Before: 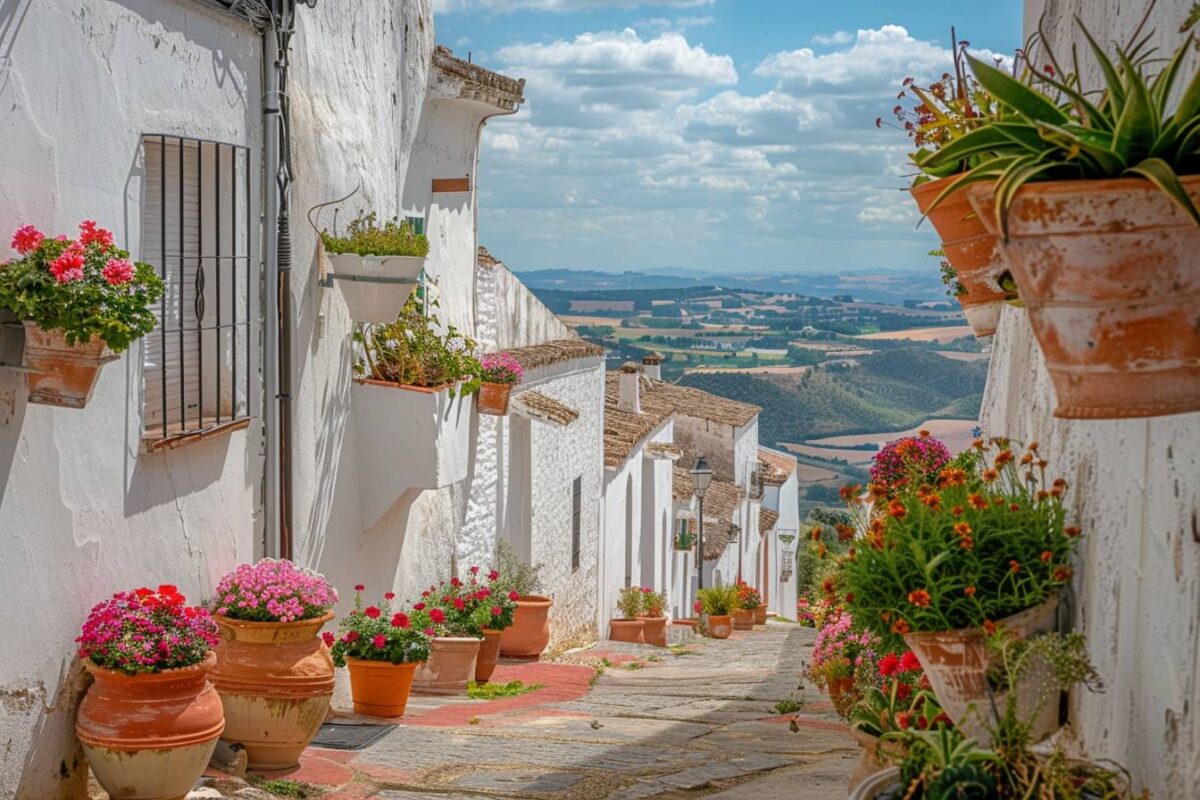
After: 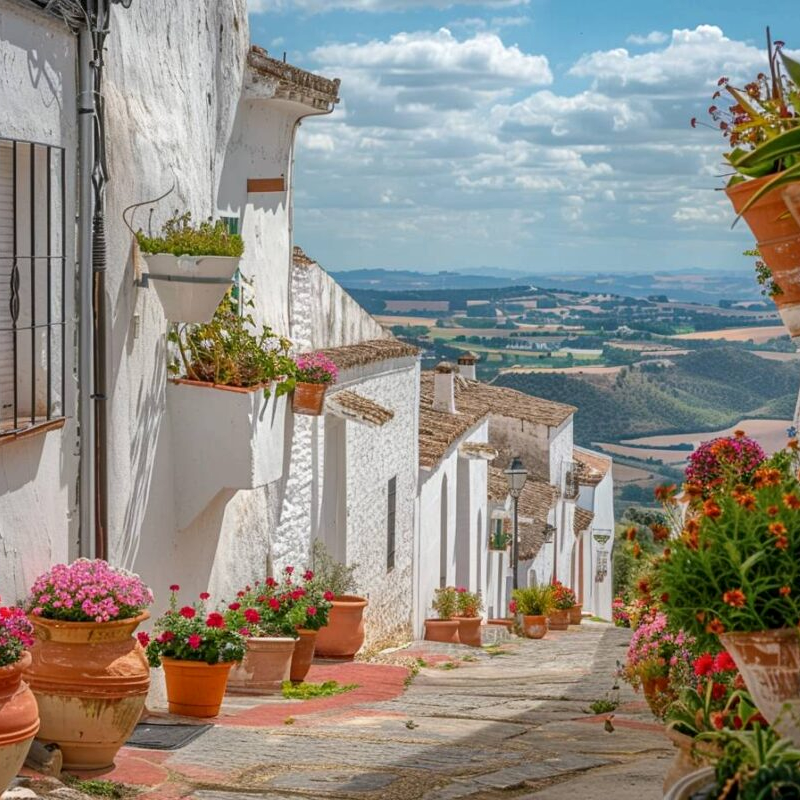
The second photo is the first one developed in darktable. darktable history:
local contrast: mode bilateral grid, contrast 20, coarseness 50, detail 120%, midtone range 0.2
crop and rotate: left 15.446%, right 17.836%
